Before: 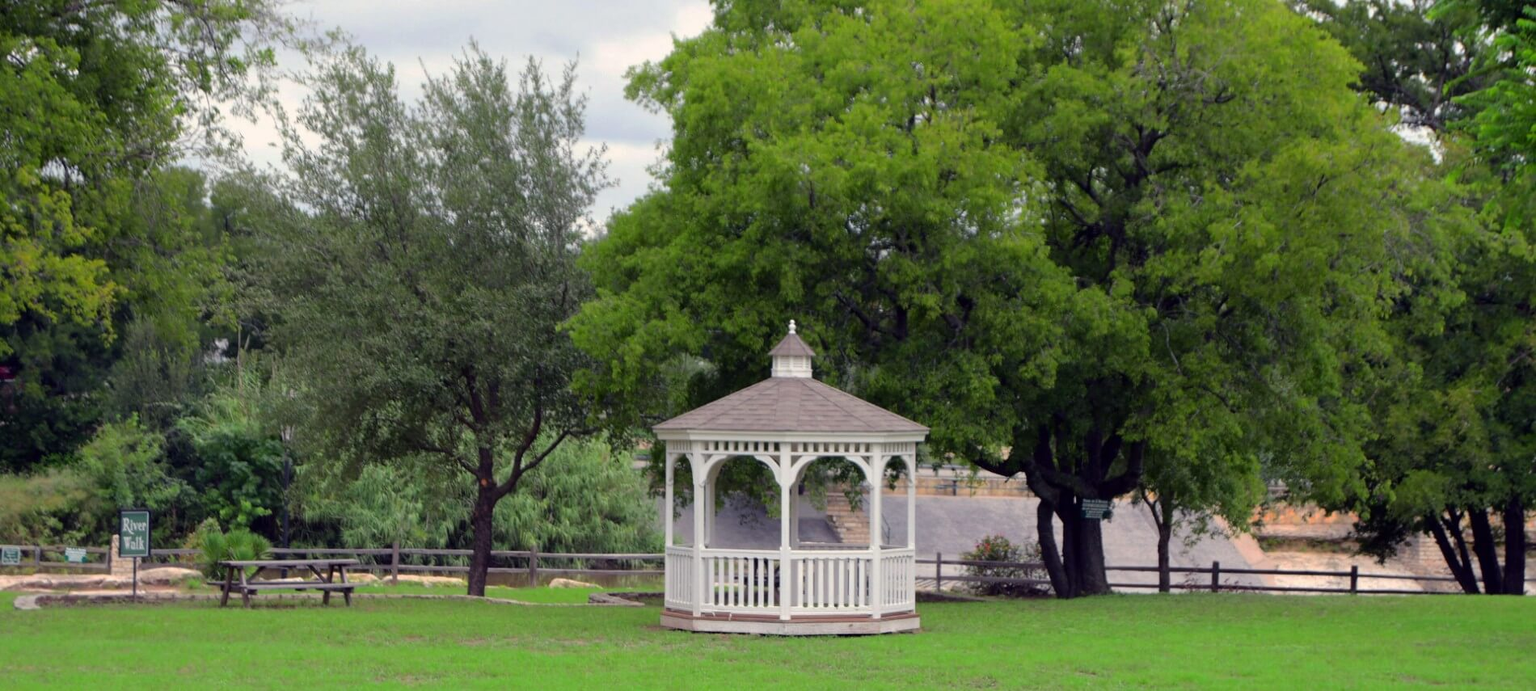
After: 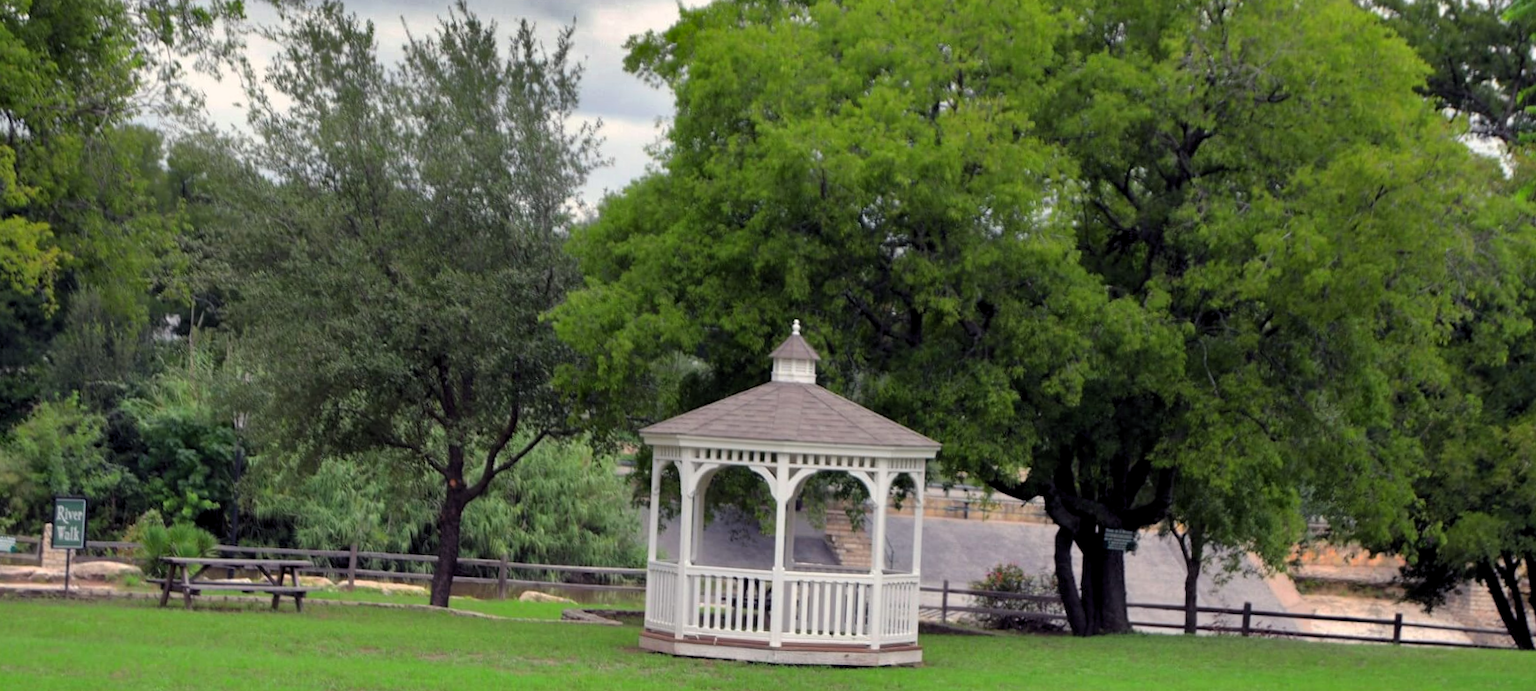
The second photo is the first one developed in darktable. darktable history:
crop and rotate: angle -2.38°
shadows and highlights: shadows 20.91, highlights -82.73, soften with gaussian
levels: levels [0.026, 0.507, 0.987]
